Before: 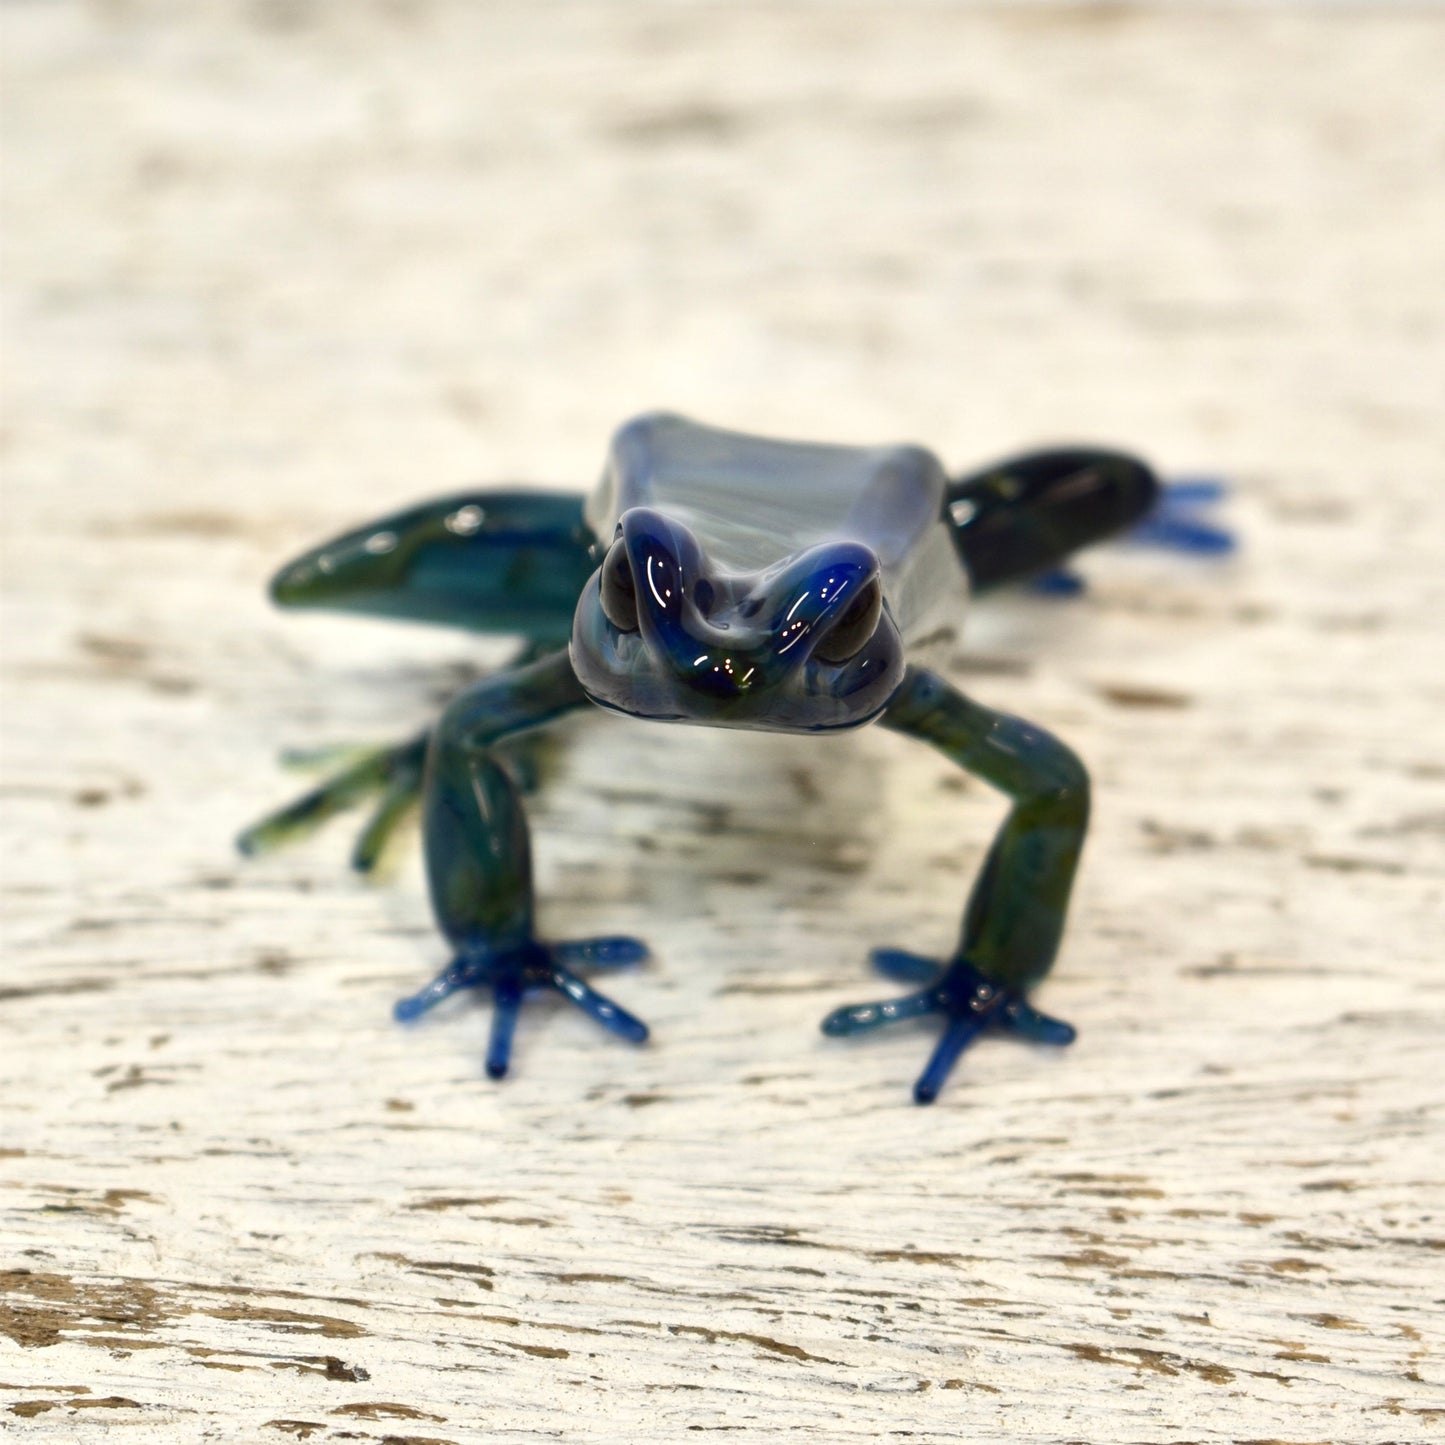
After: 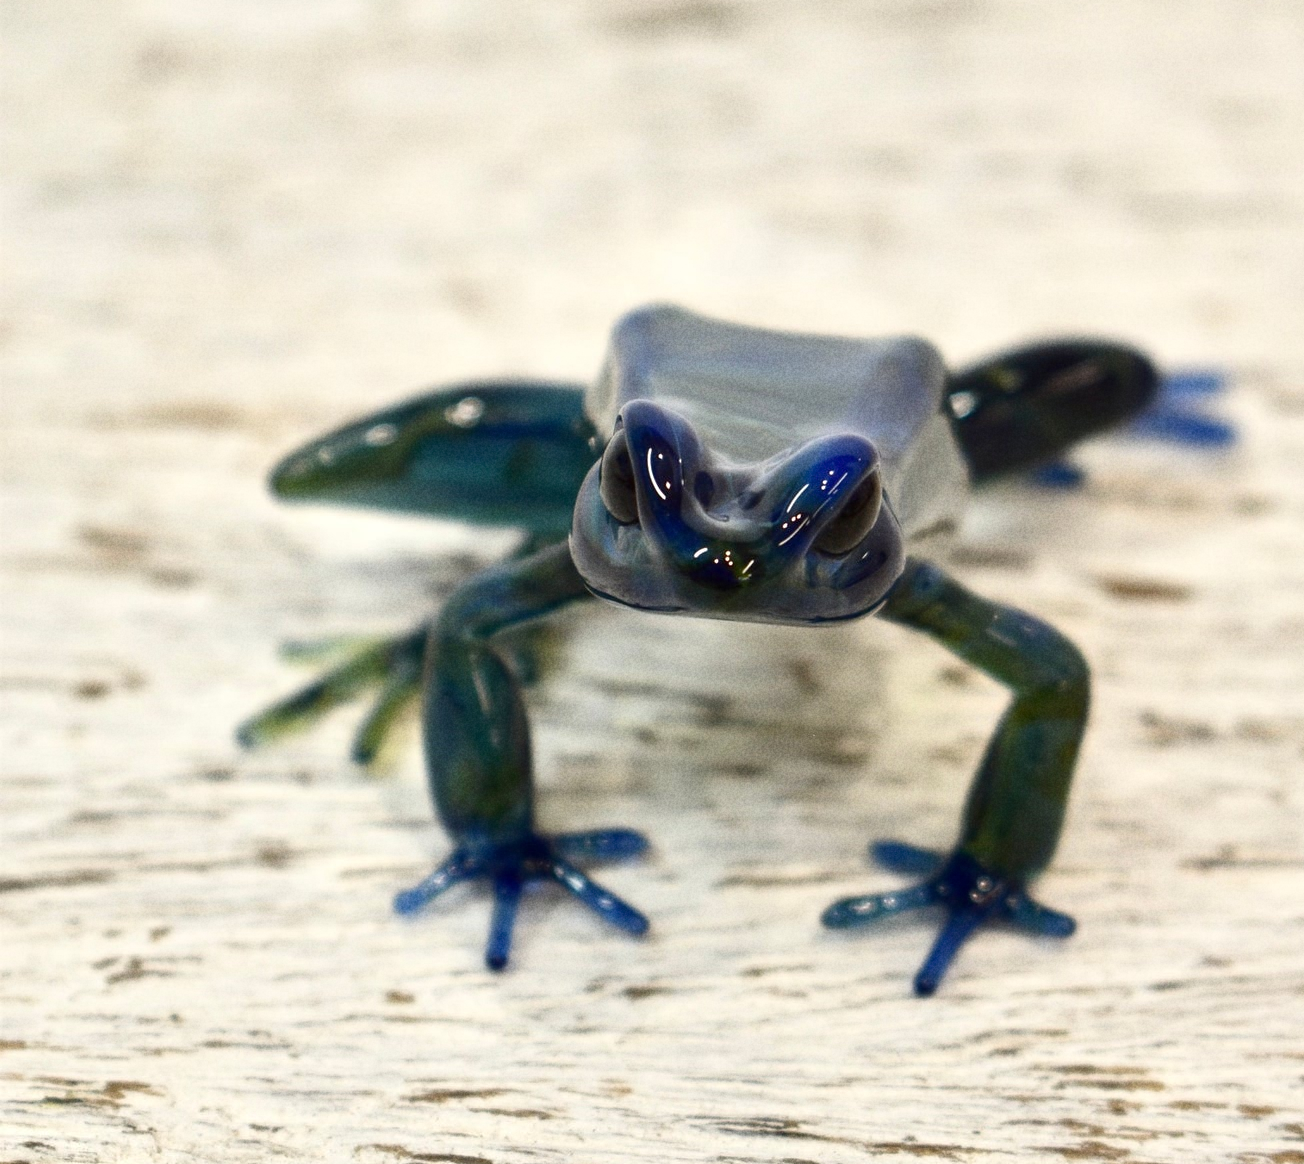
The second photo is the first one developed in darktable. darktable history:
crop: top 7.49%, right 9.717%, bottom 11.943%
grain: coarseness 22.88 ISO
